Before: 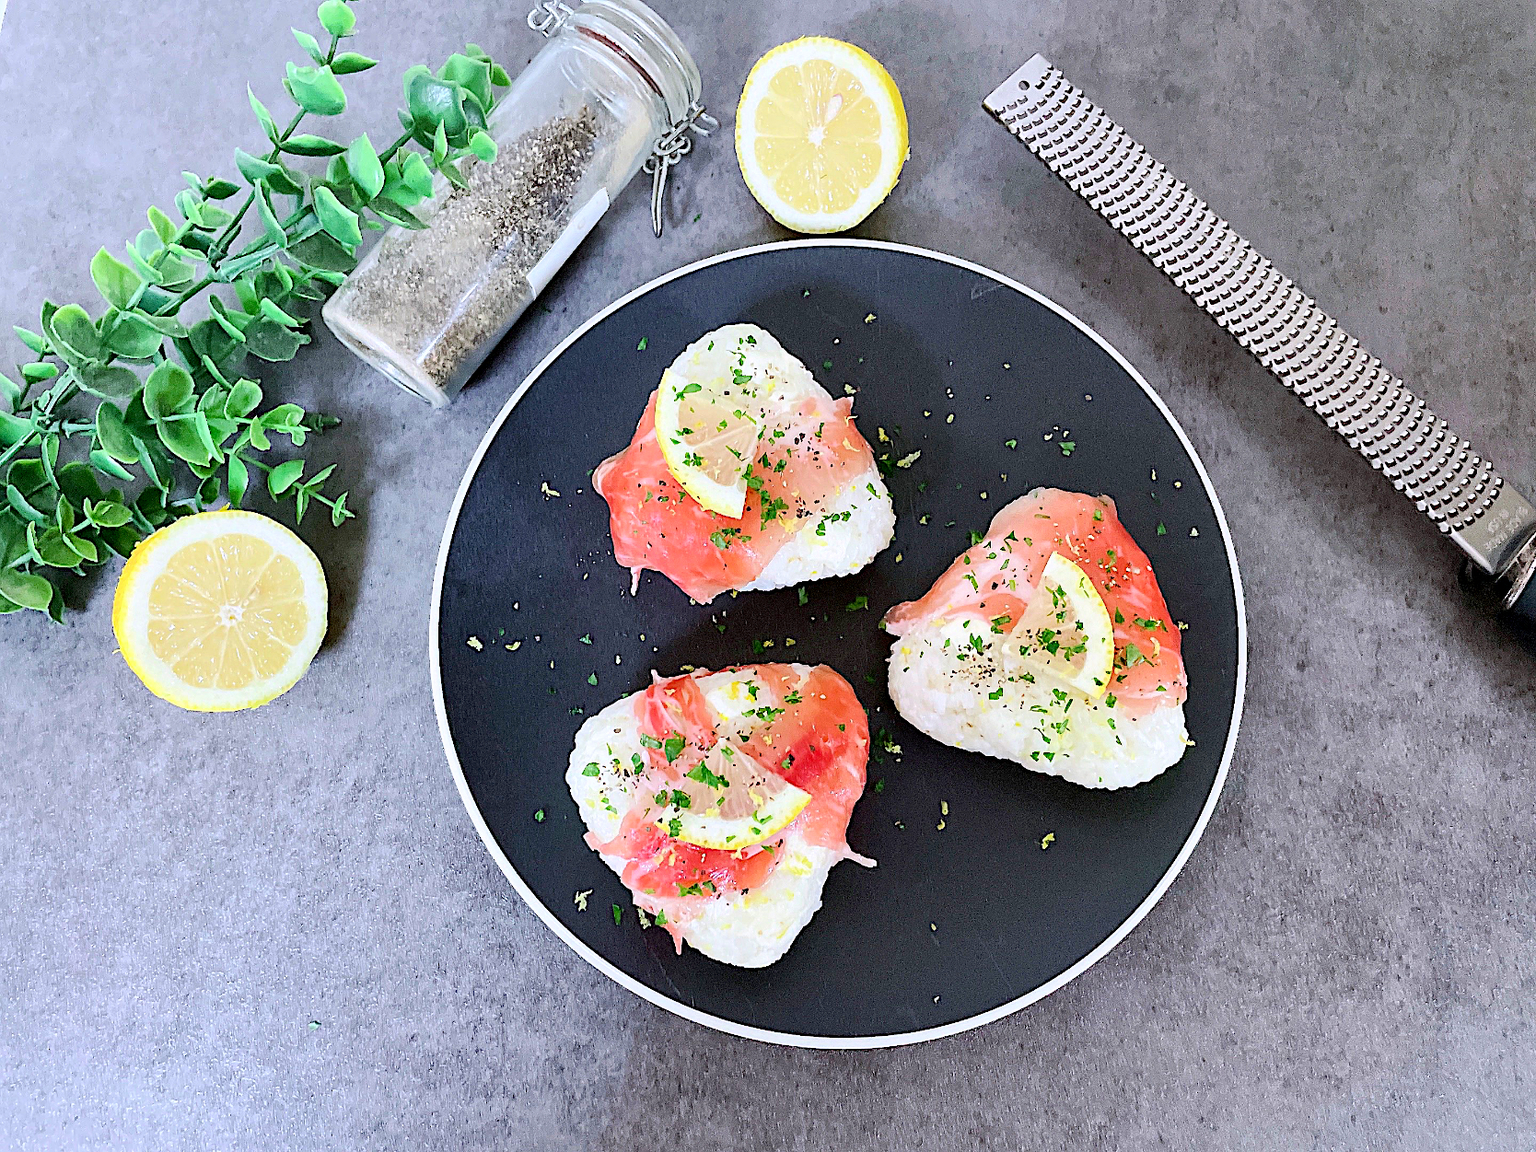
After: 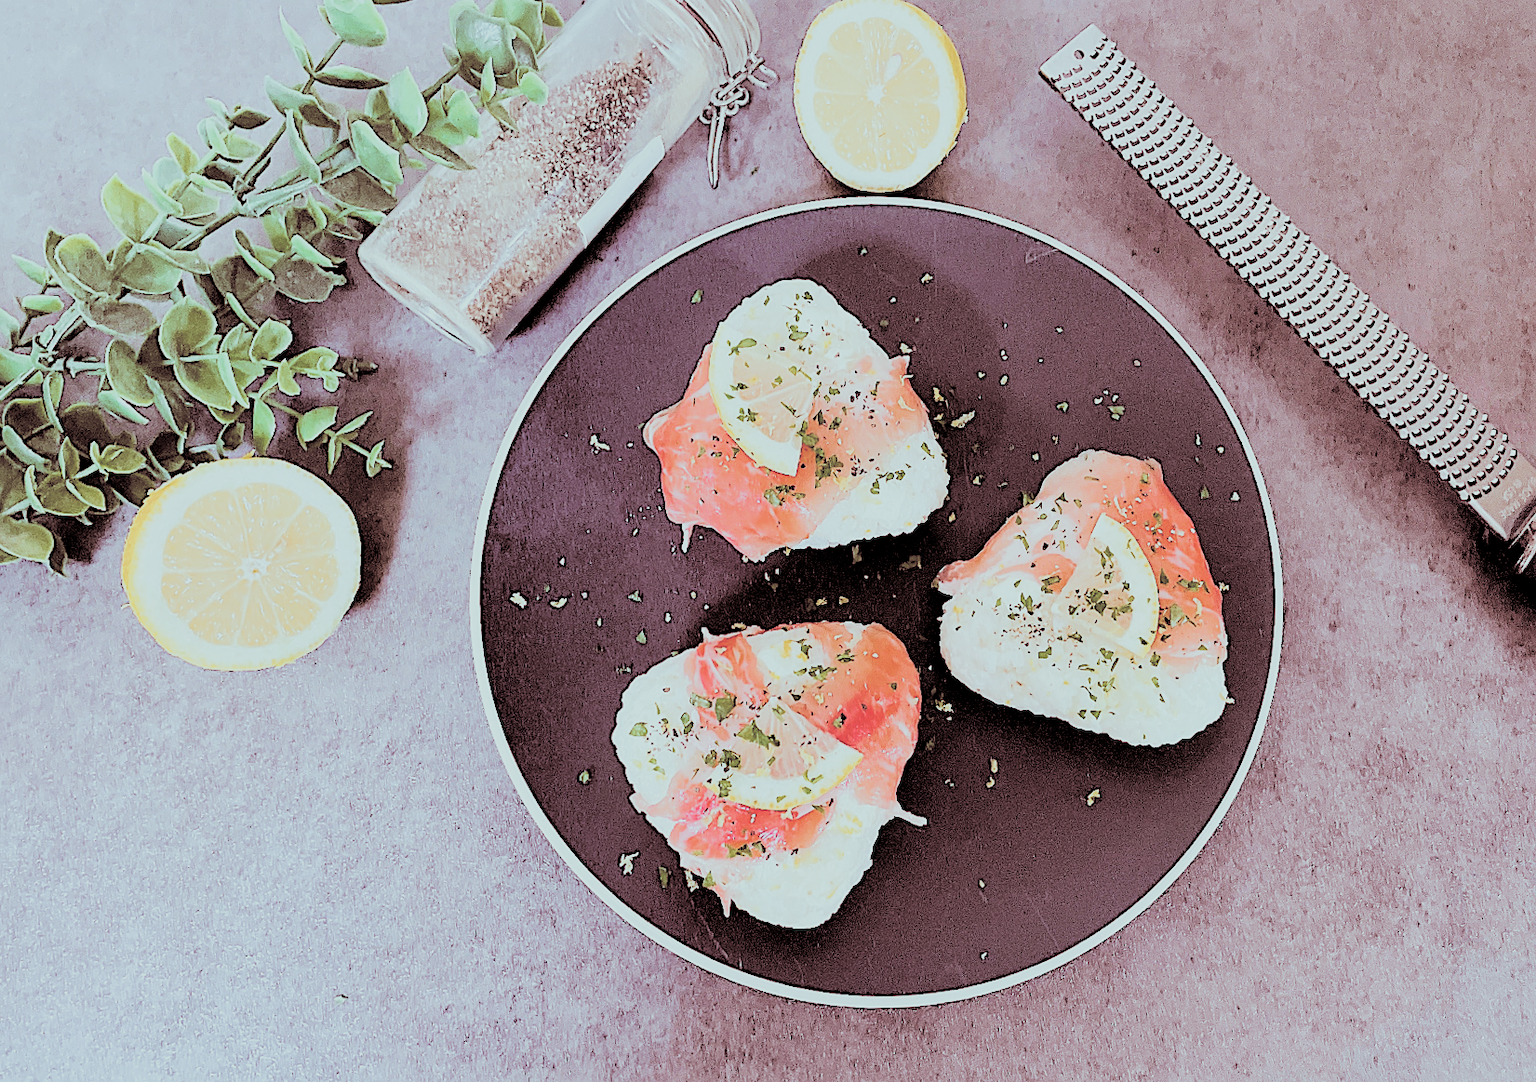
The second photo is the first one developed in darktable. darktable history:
rotate and perspective: rotation 0.679°, lens shift (horizontal) 0.136, crop left 0.009, crop right 0.991, crop top 0.078, crop bottom 0.95
filmic rgb: black relative exposure -2.85 EV, white relative exposure 4.56 EV, hardness 1.77, contrast 1.25, preserve chrominance no, color science v5 (2021)
color balance rgb: contrast -30%
white balance: emerald 1
exposure: black level correction 0, exposure 1.015 EV, compensate exposure bias true, compensate highlight preservation false
split-toning: shadows › saturation 0.3, highlights › hue 180°, highlights › saturation 0.3, compress 0%
sharpen: amount 0.2
